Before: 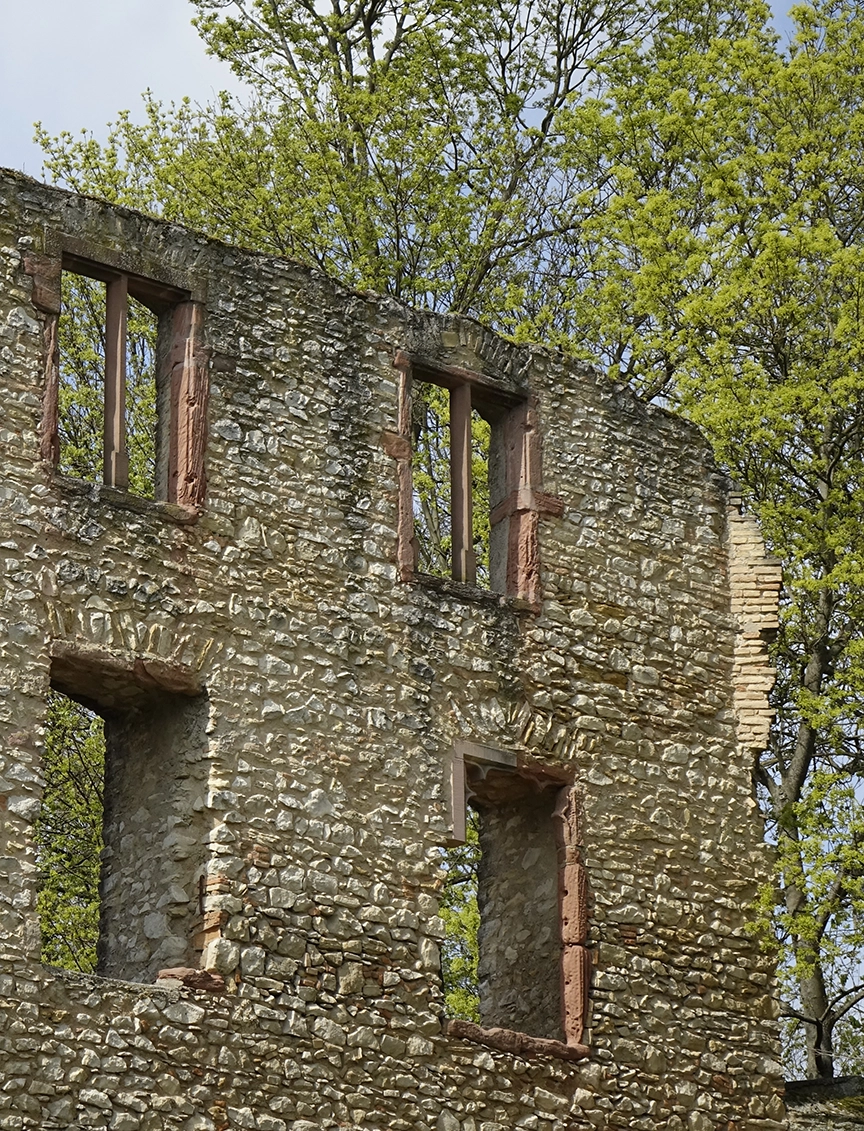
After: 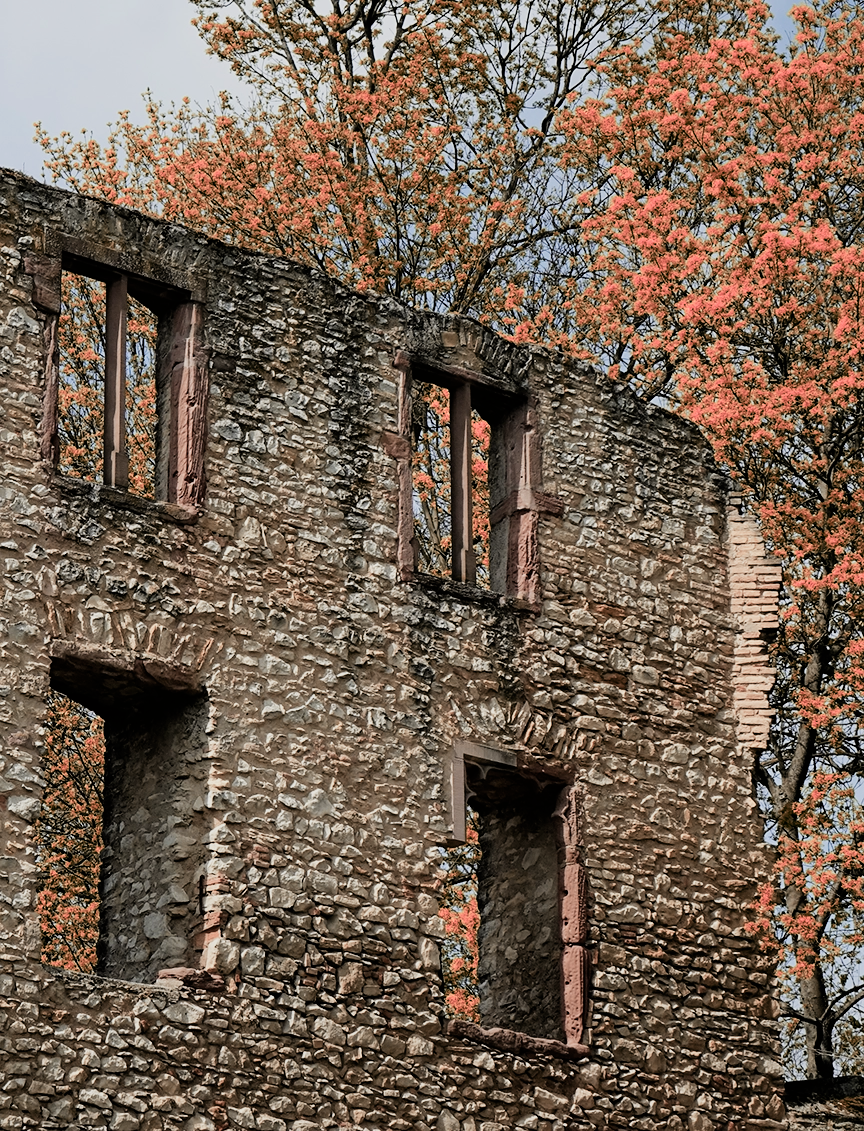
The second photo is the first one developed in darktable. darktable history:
color zones: curves: ch2 [(0, 0.488) (0.143, 0.417) (0.286, 0.212) (0.429, 0.179) (0.571, 0.154) (0.714, 0.415) (0.857, 0.495) (1, 0.488)]
filmic rgb: black relative exposure -5.01 EV, white relative exposure 3.98 EV, hardness 2.91, contrast 1.296, highlights saturation mix -29.12%
